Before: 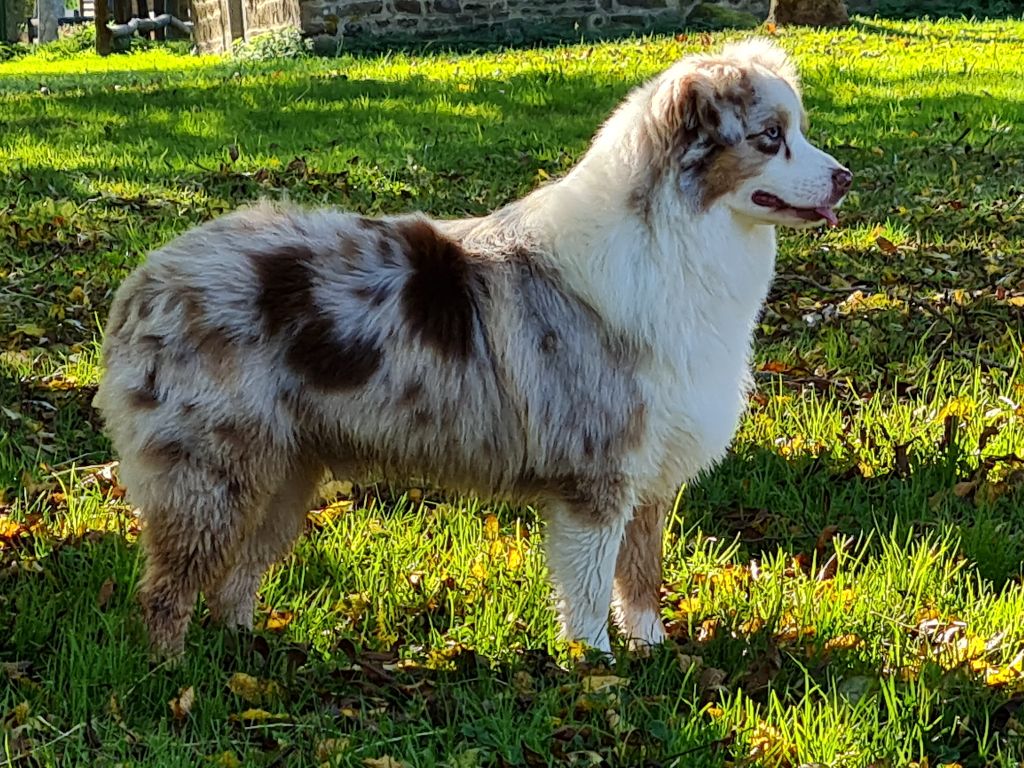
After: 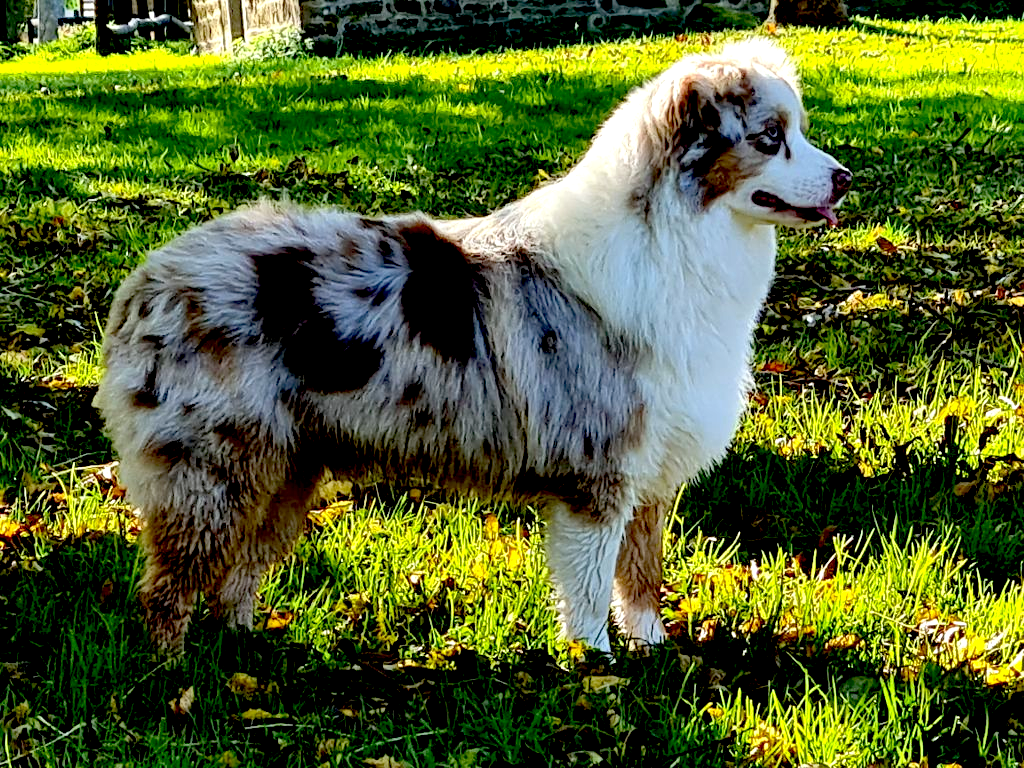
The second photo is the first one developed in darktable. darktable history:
white balance: red 0.982, blue 1.018
exposure: black level correction 0.04, exposure 0.5 EV, compensate highlight preservation false
